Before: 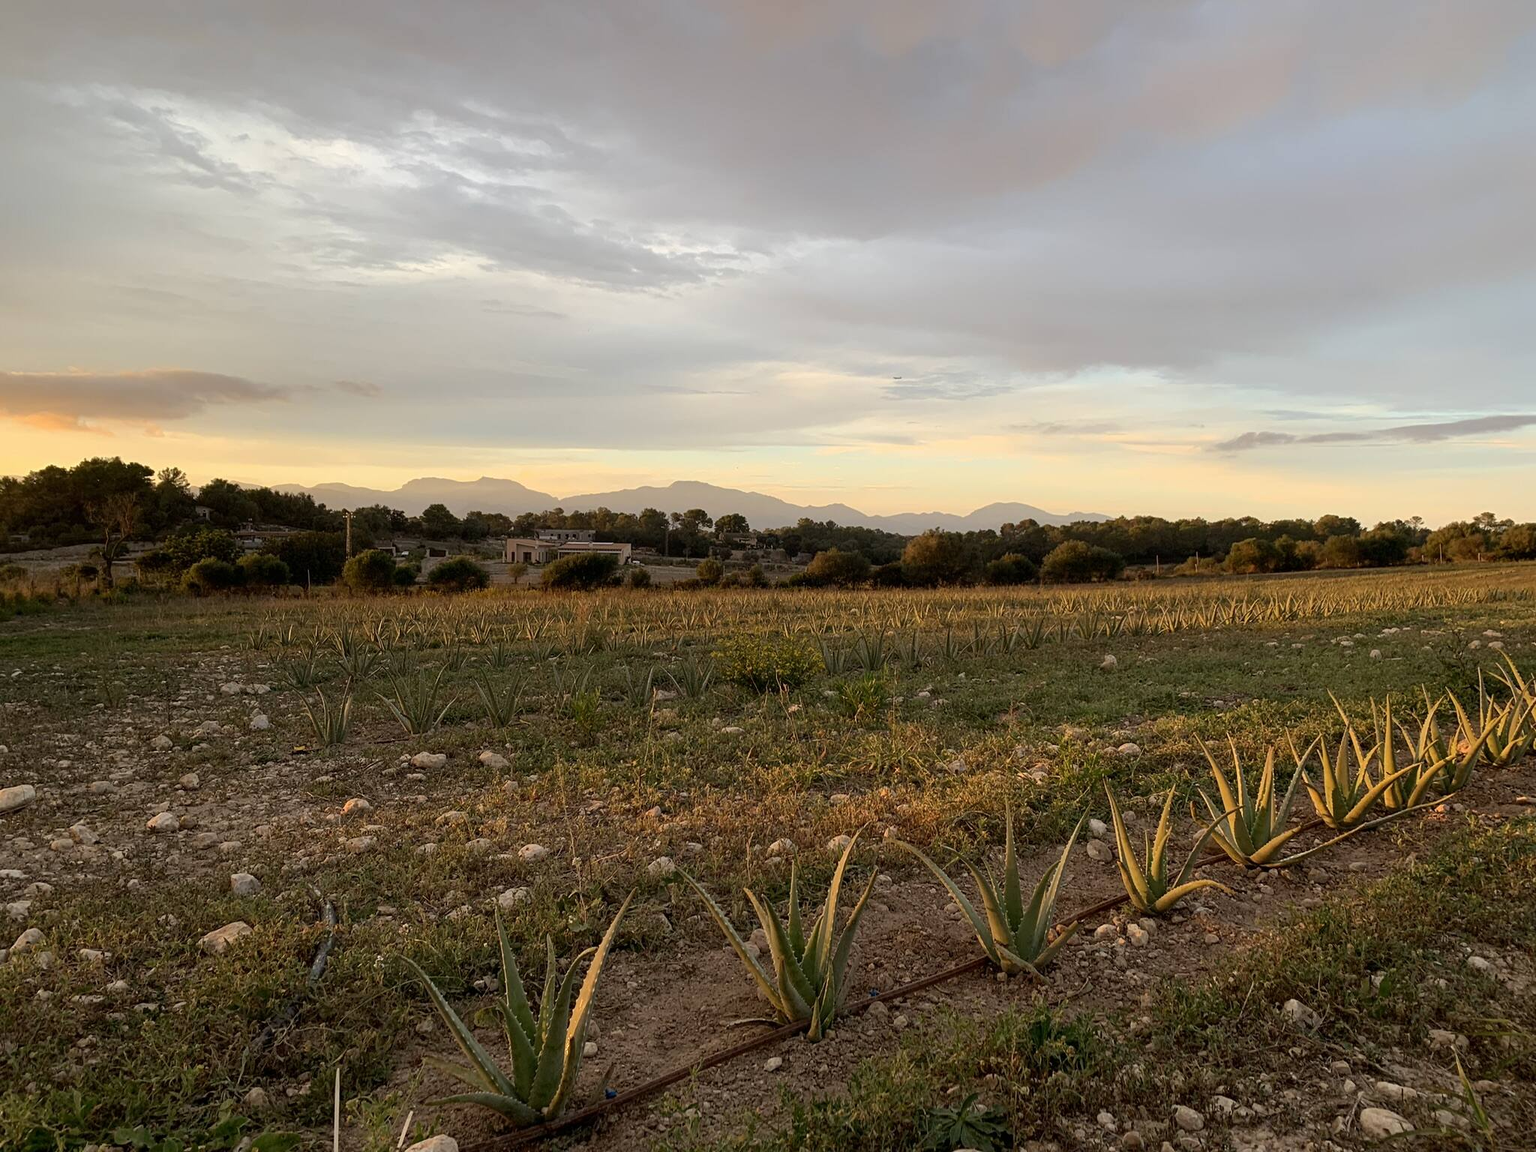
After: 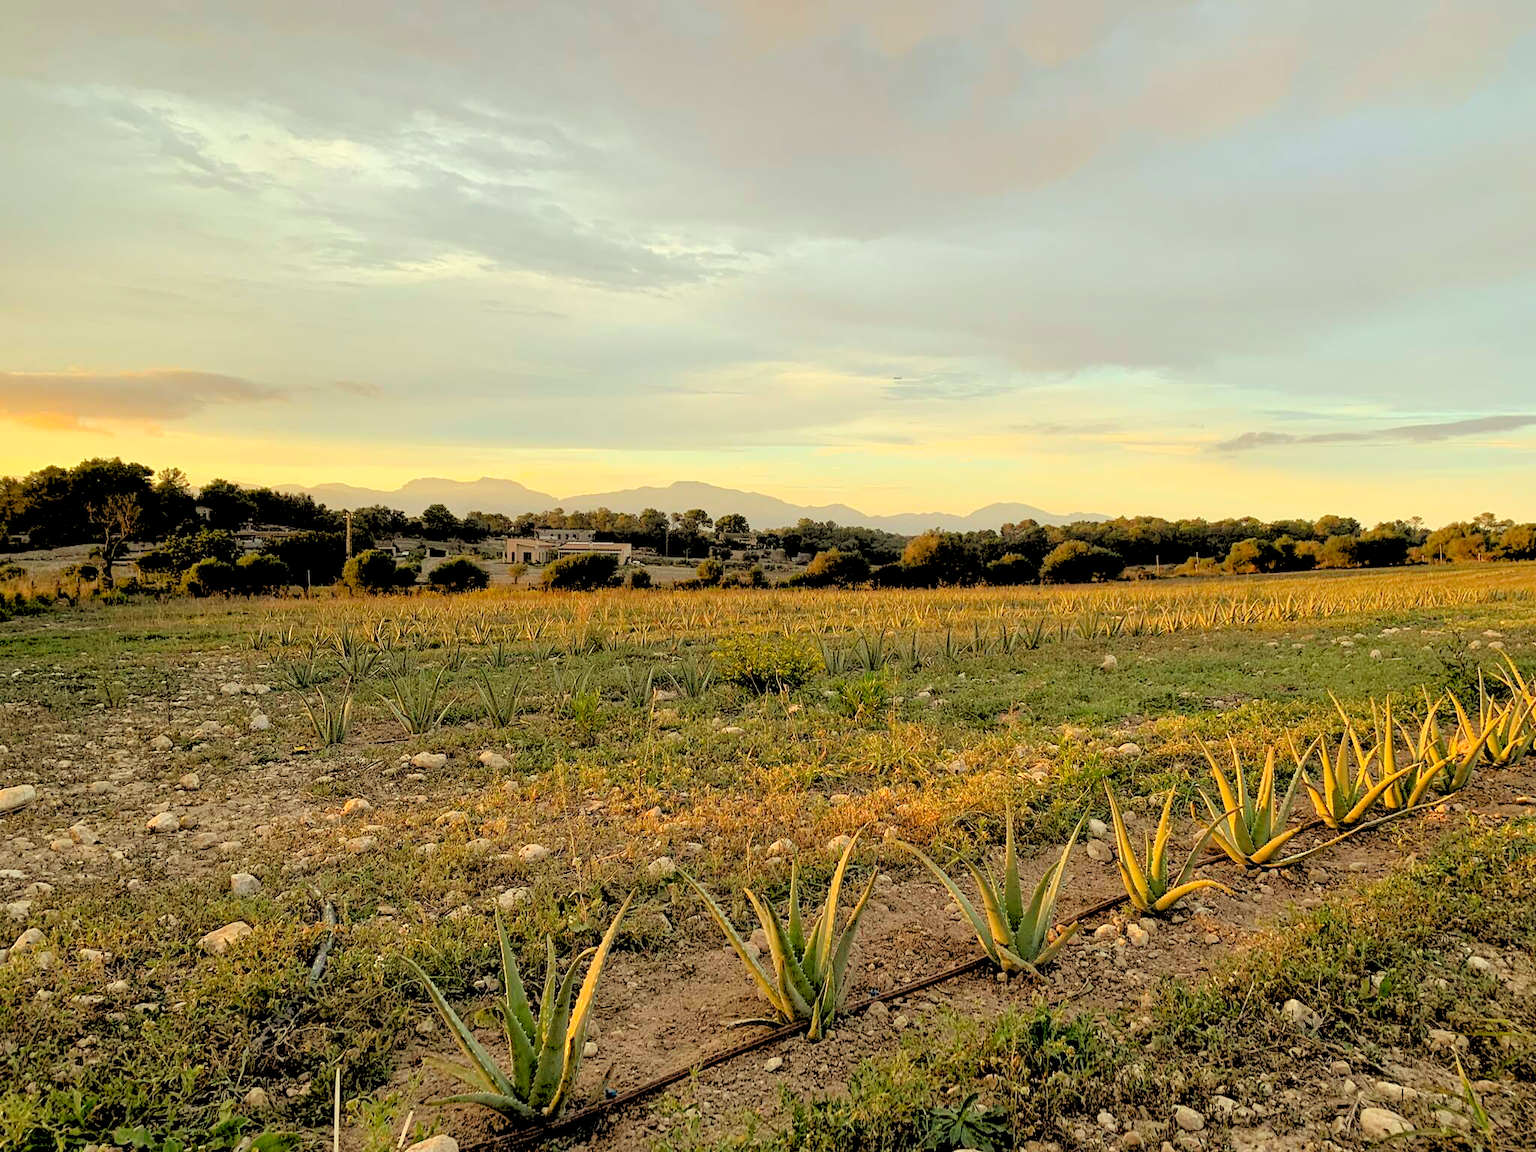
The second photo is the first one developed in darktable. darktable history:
rgb levels: levels [[0.027, 0.429, 0.996], [0, 0.5, 1], [0, 0.5, 1]]
tone equalizer: -8 EV 1 EV, -7 EV 1 EV, -6 EV 1 EV, -5 EV 1 EV, -4 EV 1 EV, -3 EV 0.75 EV, -2 EV 0.5 EV, -1 EV 0.25 EV
color correction: highlights a* -5.94, highlights b* 11.19
